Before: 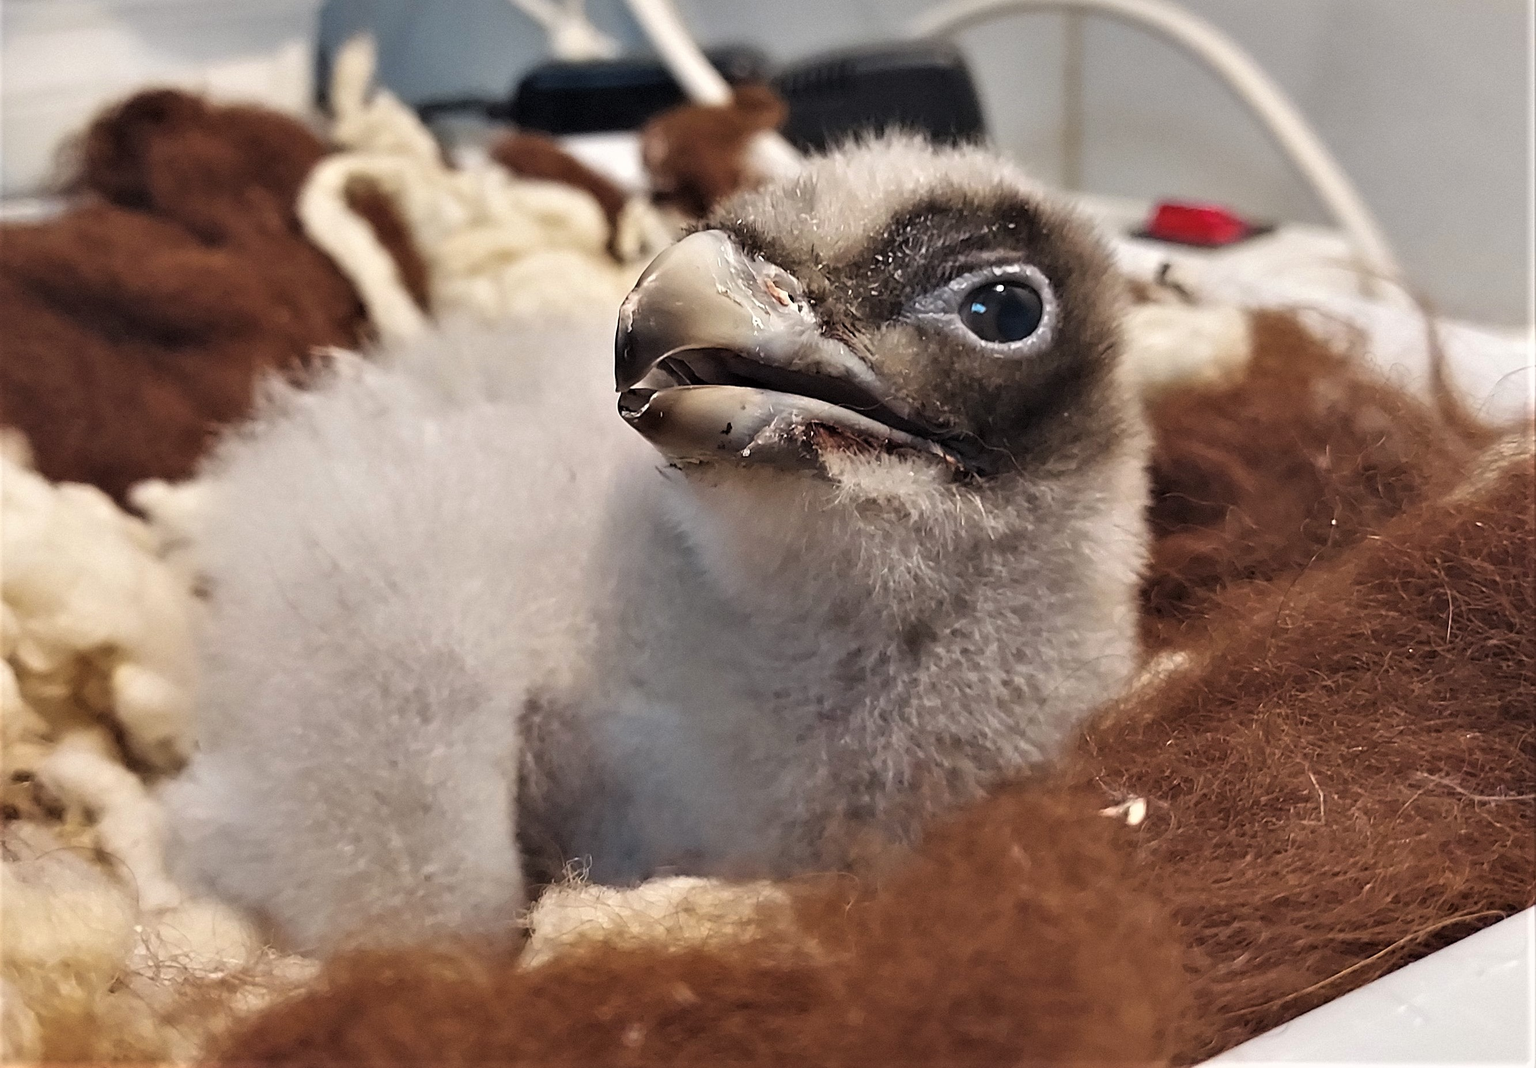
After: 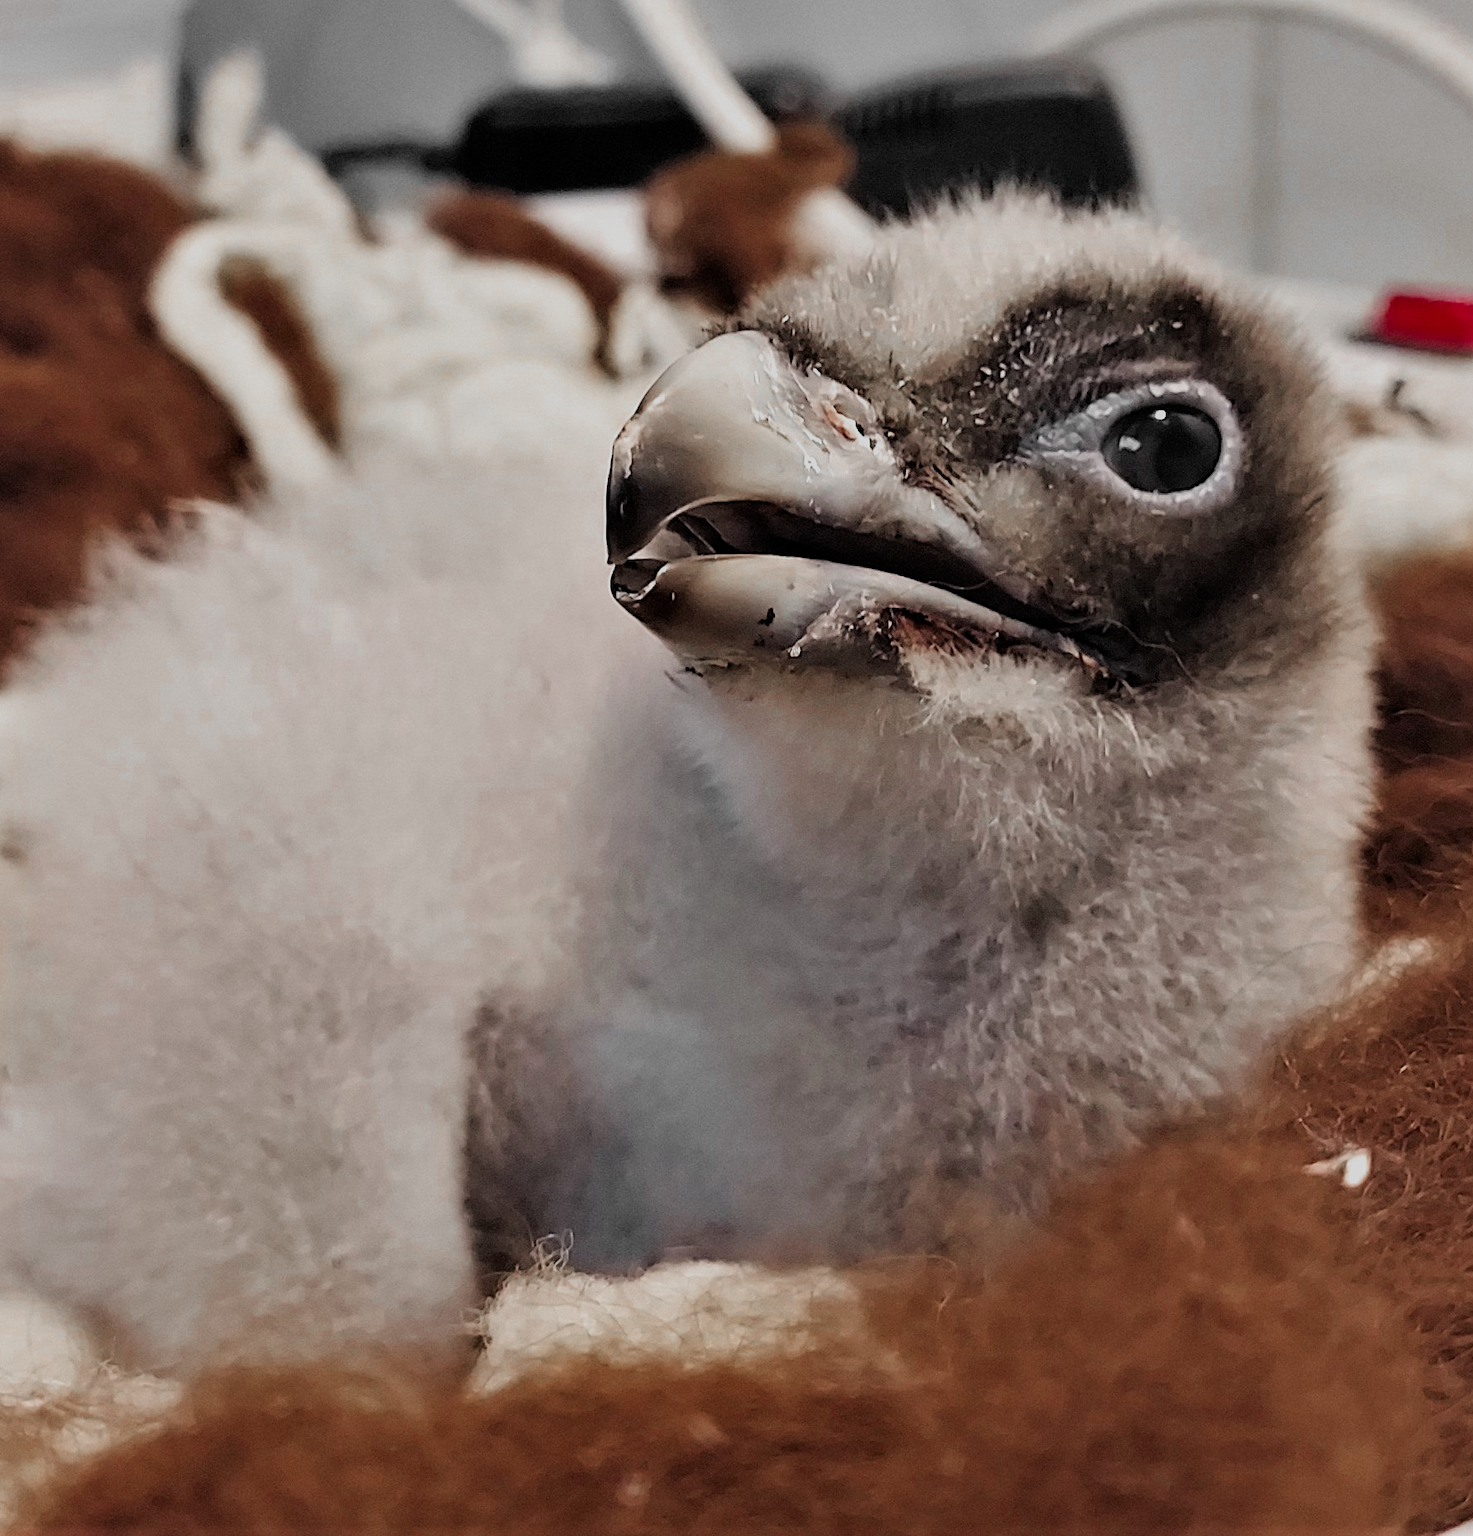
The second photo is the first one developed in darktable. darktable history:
filmic rgb: black relative exposure -7.65 EV, white relative exposure 4.56 EV, hardness 3.61
crop and rotate: left 12.648%, right 20.685%
color zones: curves: ch0 [(0, 0.497) (0.096, 0.361) (0.221, 0.538) (0.429, 0.5) (0.571, 0.5) (0.714, 0.5) (0.857, 0.5) (1, 0.497)]; ch1 [(0, 0.5) (0.143, 0.5) (0.257, -0.002) (0.429, 0.04) (0.571, -0.001) (0.714, -0.015) (0.857, 0.024) (1, 0.5)]
